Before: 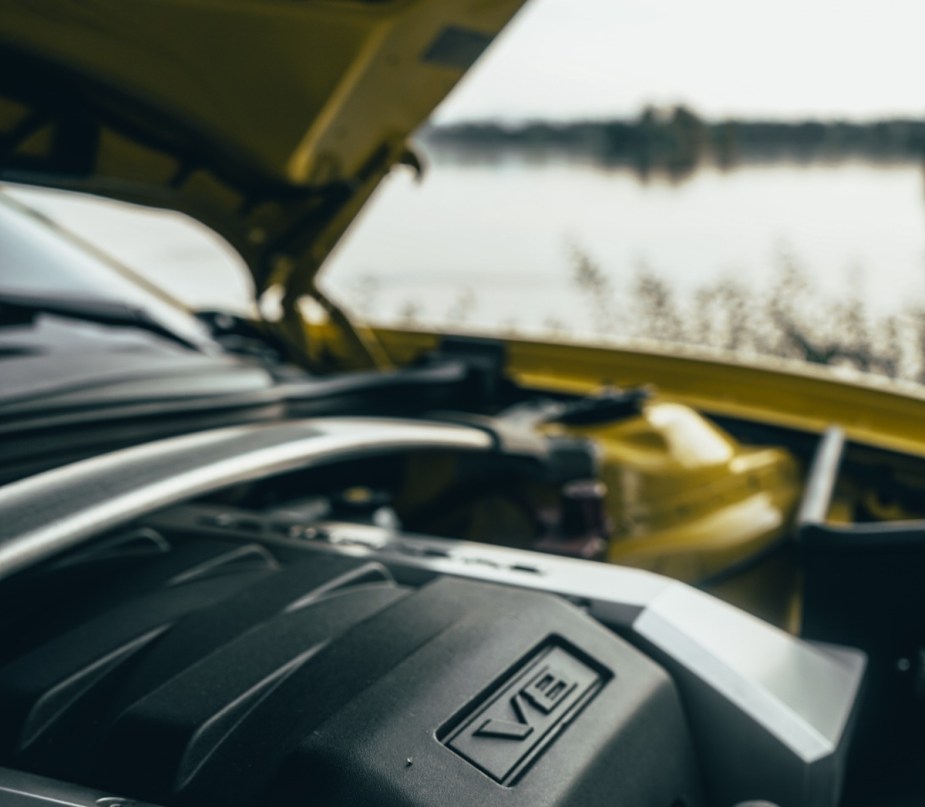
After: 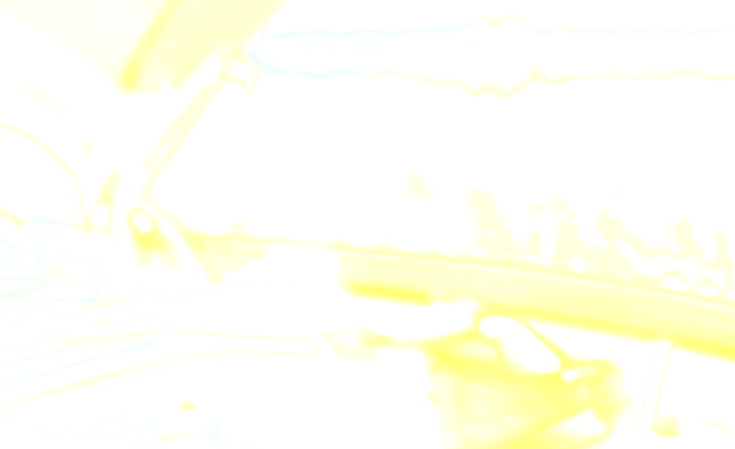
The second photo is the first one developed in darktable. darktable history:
velvia: strength 50%
exposure: exposure 1.15 EV, compensate highlight preservation false
crop: left 18.38%, top 11.092%, right 2.134%, bottom 33.217%
bloom: size 85%, threshold 5%, strength 85%
